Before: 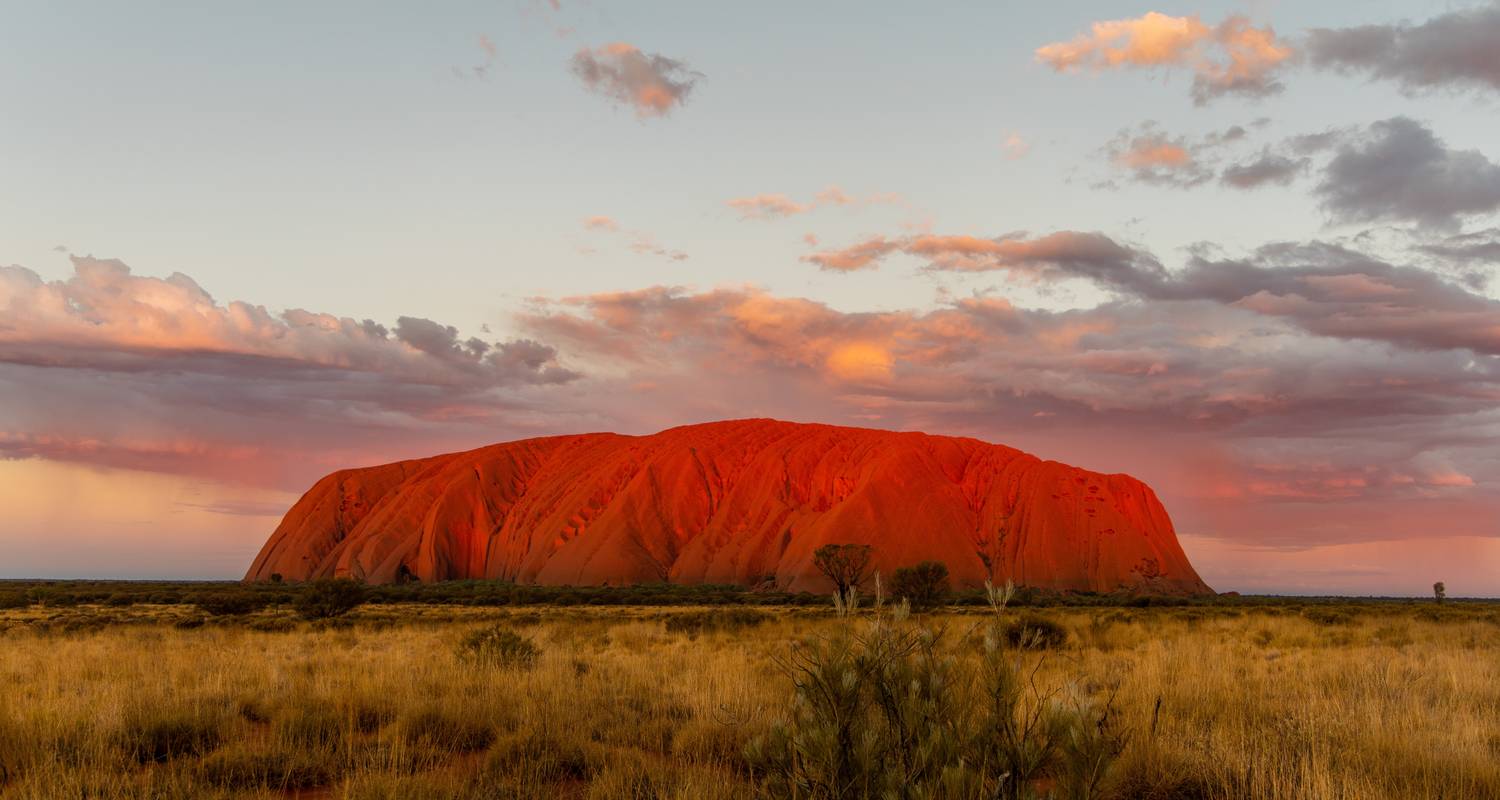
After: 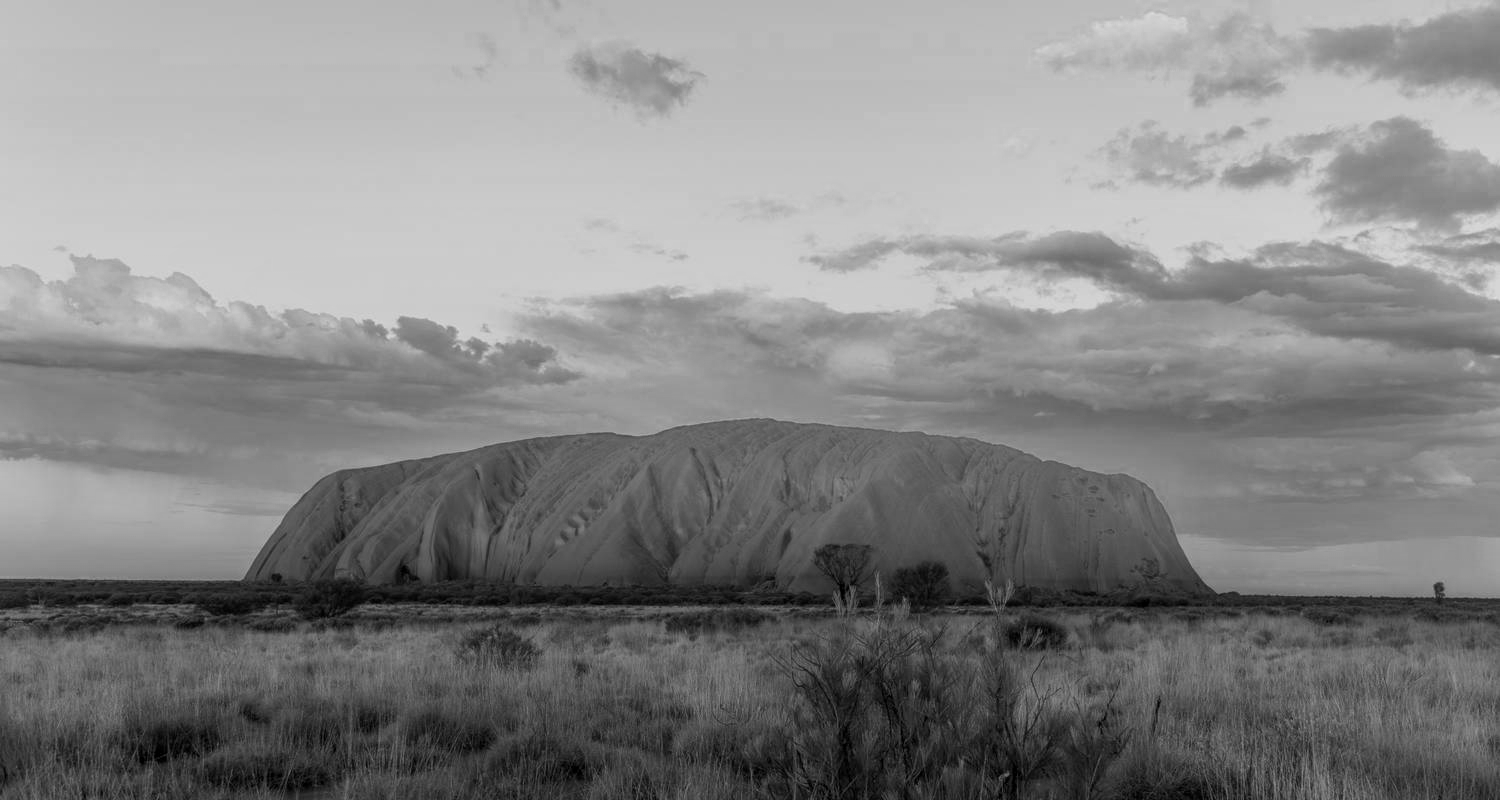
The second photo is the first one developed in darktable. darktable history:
local contrast: detail 110%
color zones: curves: ch0 [(0, 0.613) (0.01, 0.613) (0.245, 0.448) (0.498, 0.529) (0.642, 0.665) (0.879, 0.777) (0.99, 0.613)]; ch1 [(0, 0) (0.143, 0) (0.286, 0) (0.429, 0) (0.571, 0) (0.714, 0) (0.857, 0)]
